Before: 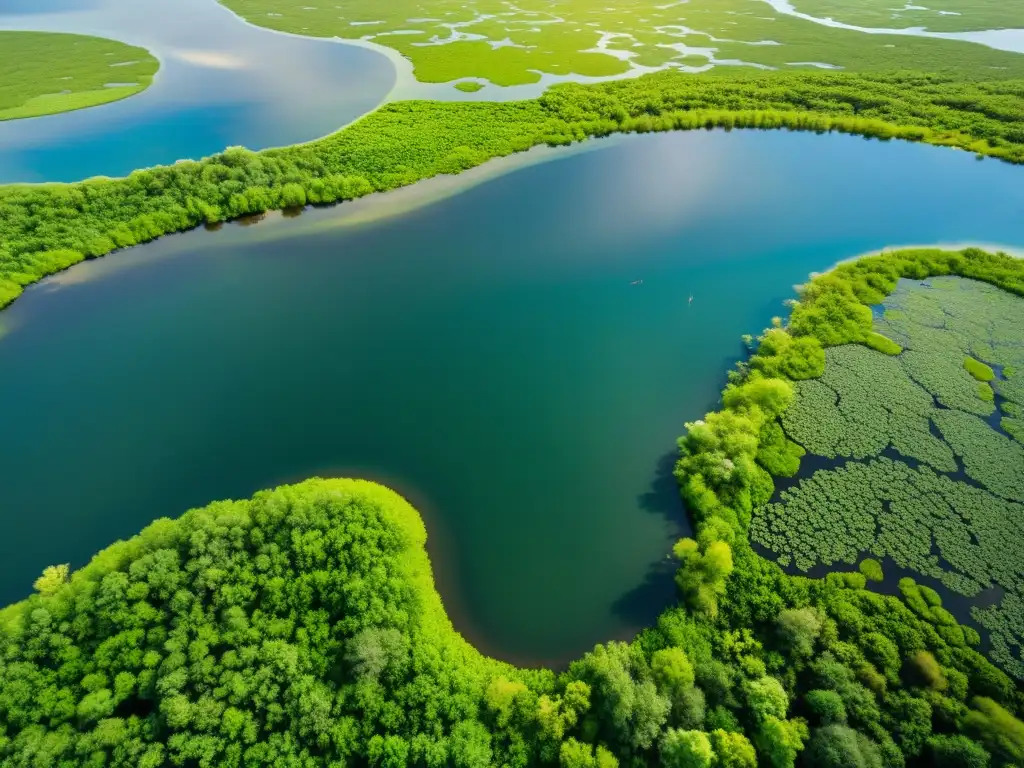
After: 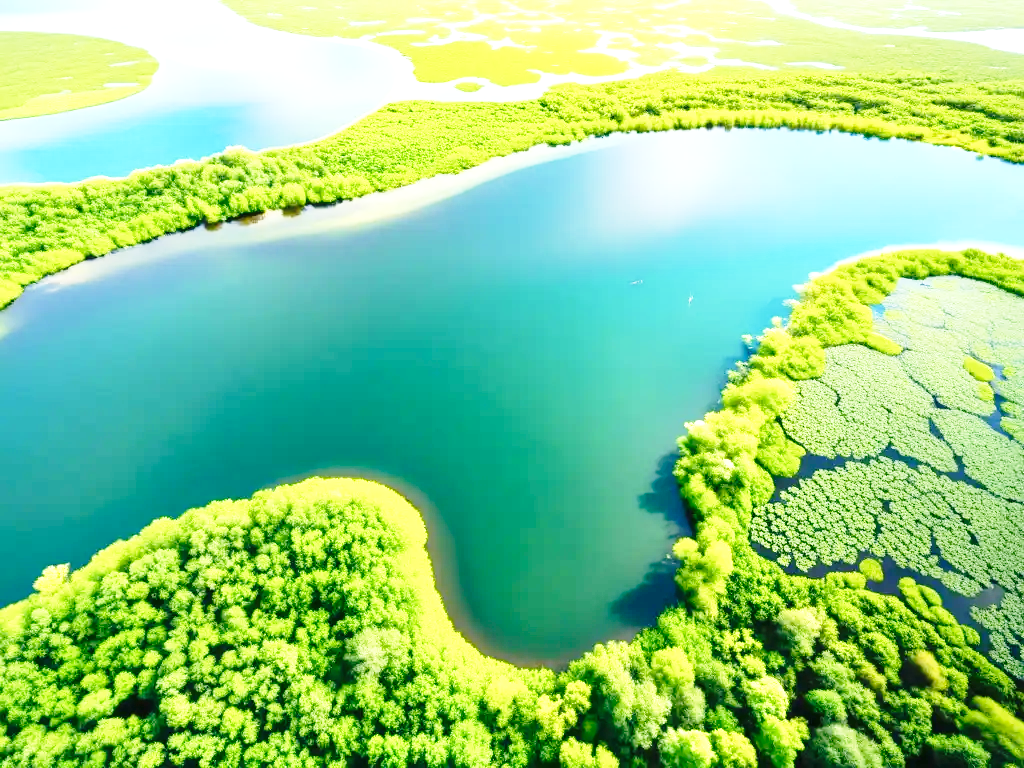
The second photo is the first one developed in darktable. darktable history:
base curve: curves: ch0 [(0, 0) (0.028, 0.03) (0.121, 0.232) (0.46, 0.748) (0.859, 0.968) (1, 1)], preserve colors none
exposure: black level correction 0, exposure 1.295 EV, compensate highlight preservation false
tone equalizer: edges refinement/feathering 500, mask exposure compensation -1.57 EV, preserve details no
